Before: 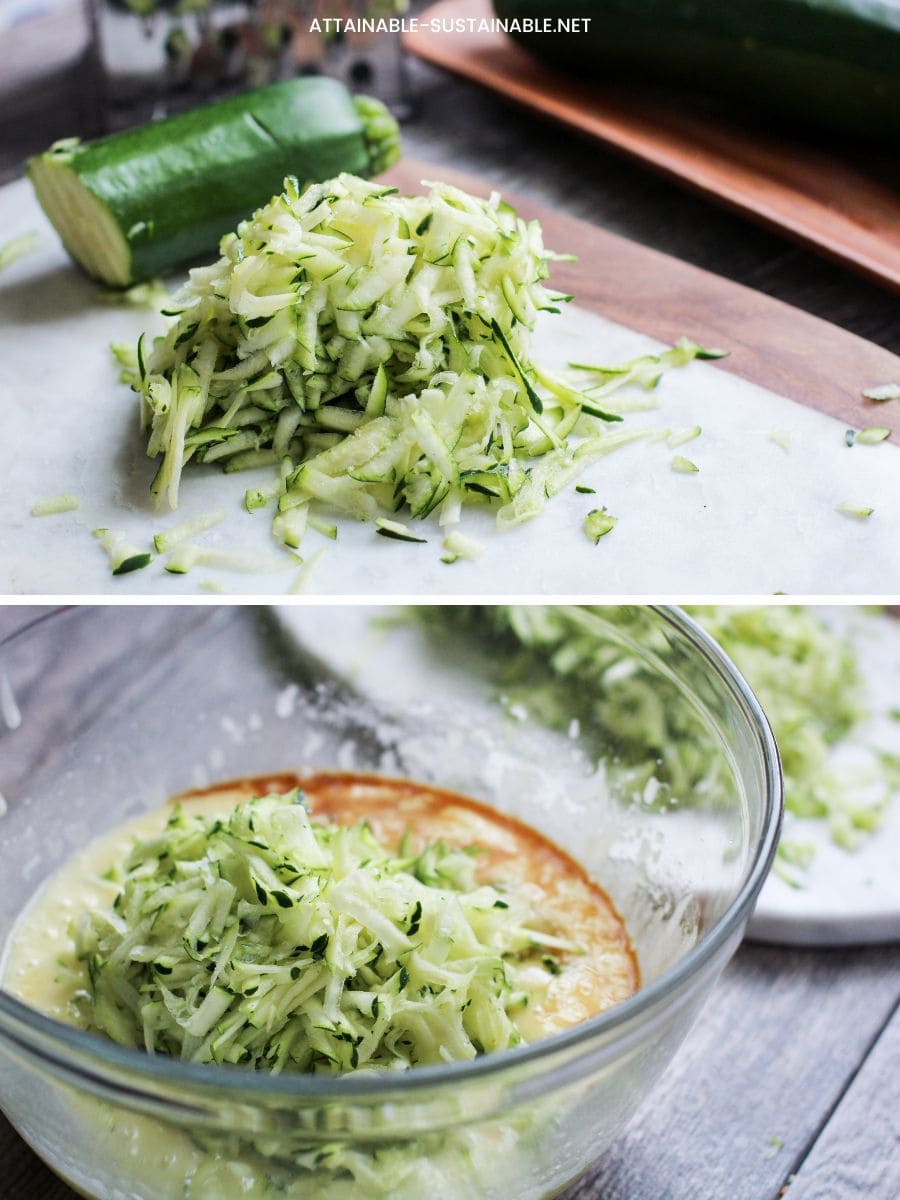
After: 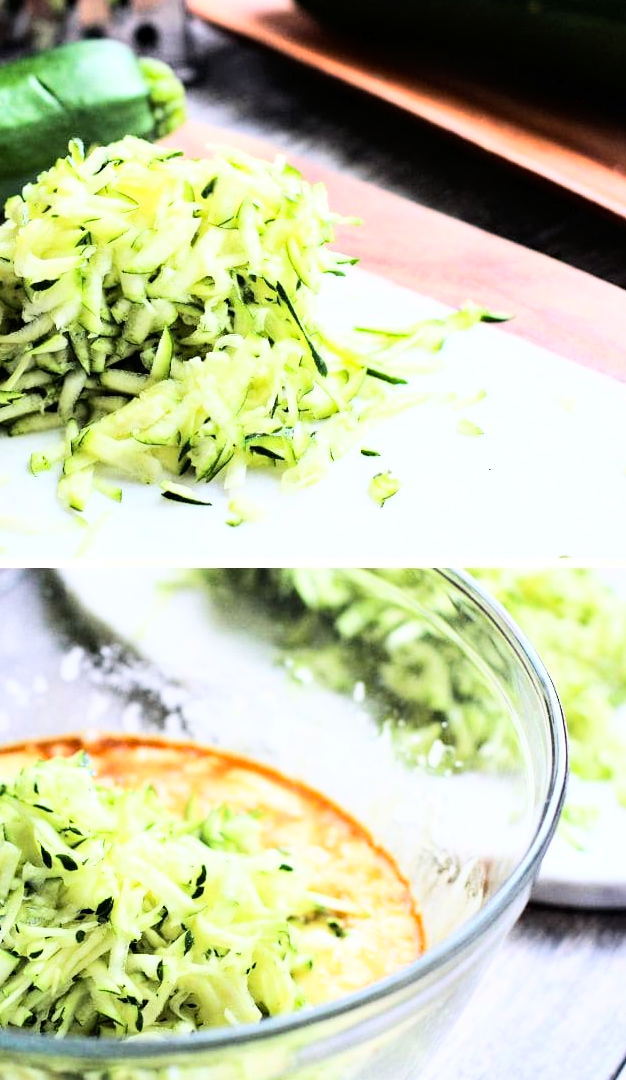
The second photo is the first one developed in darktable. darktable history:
base curve: curves: ch0 [(0, 0) (0.007, 0.004) (0.027, 0.03) (0.046, 0.07) (0.207, 0.54) (0.442, 0.872) (0.673, 0.972) (1, 1)]
crop and rotate: left 23.995%, top 3.142%, right 6.43%, bottom 6.851%
haze removal: adaptive false
